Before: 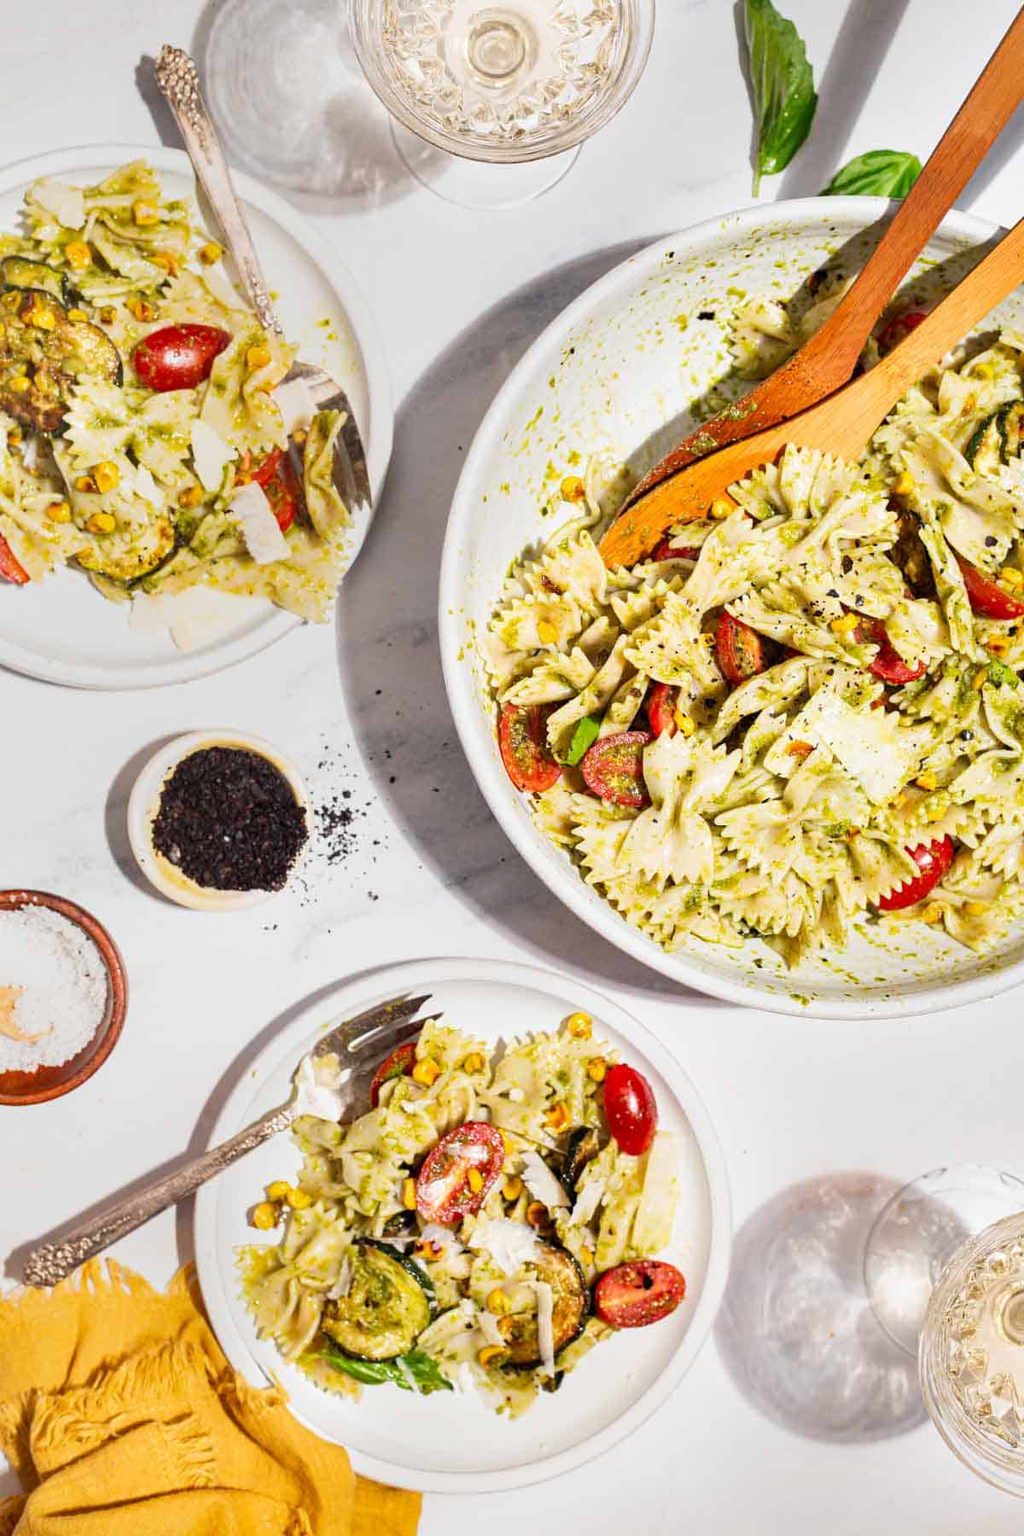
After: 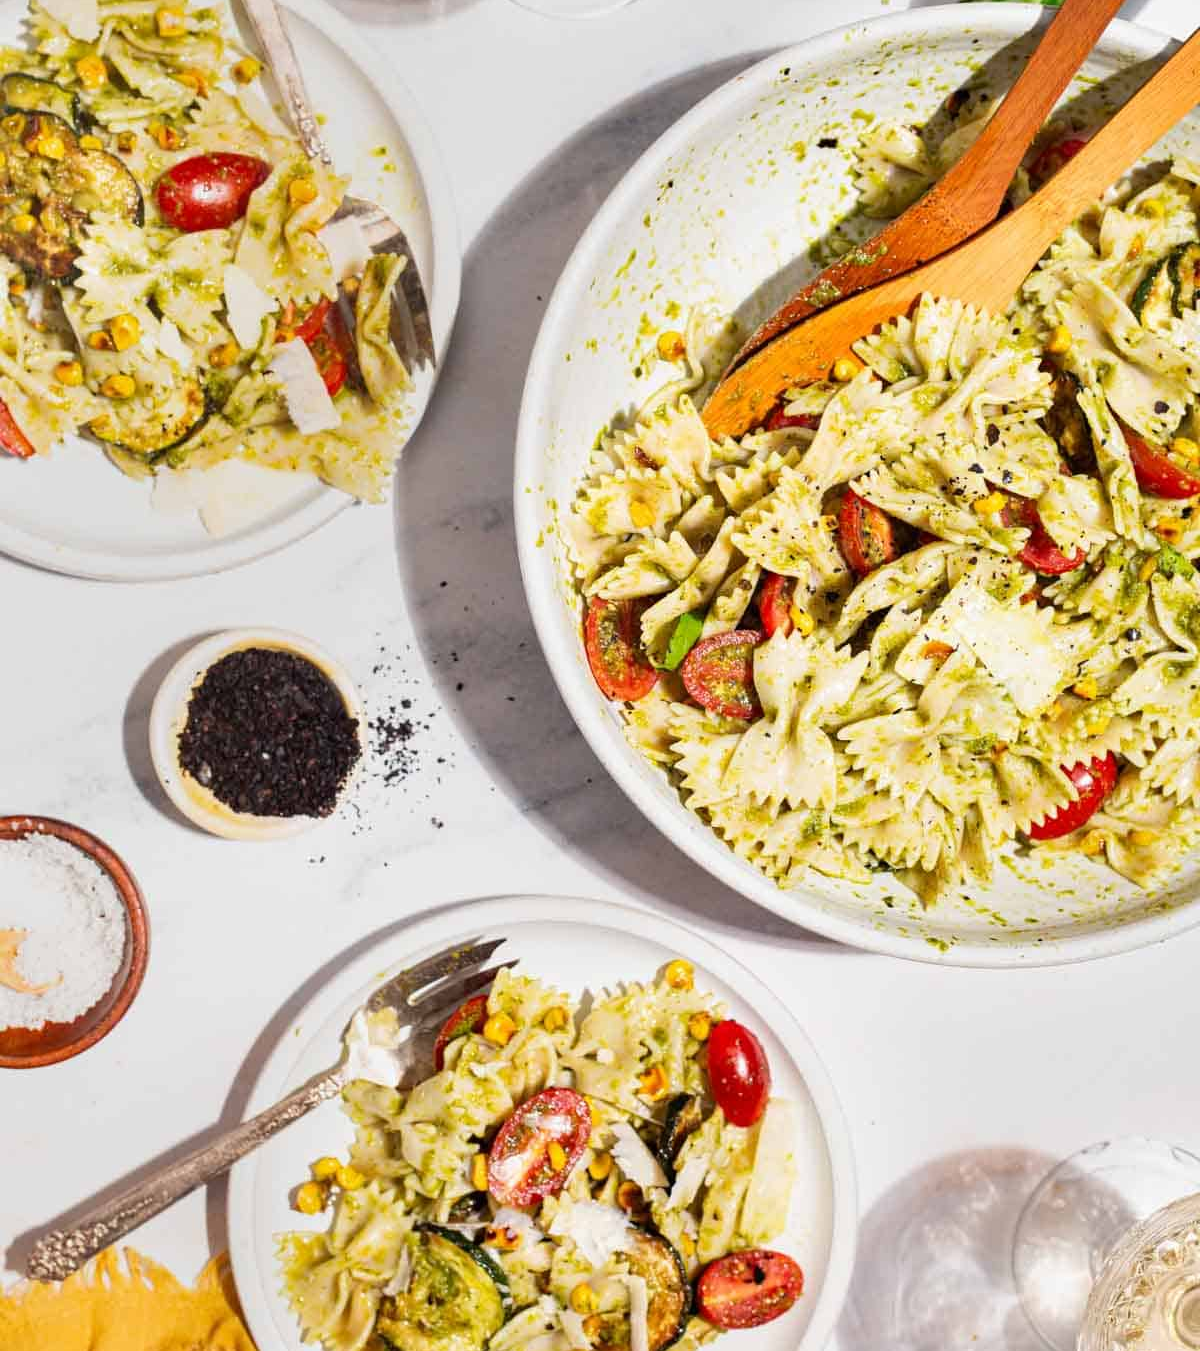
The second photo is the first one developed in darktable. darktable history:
crop and rotate: top 12.644%, bottom 12.263%
